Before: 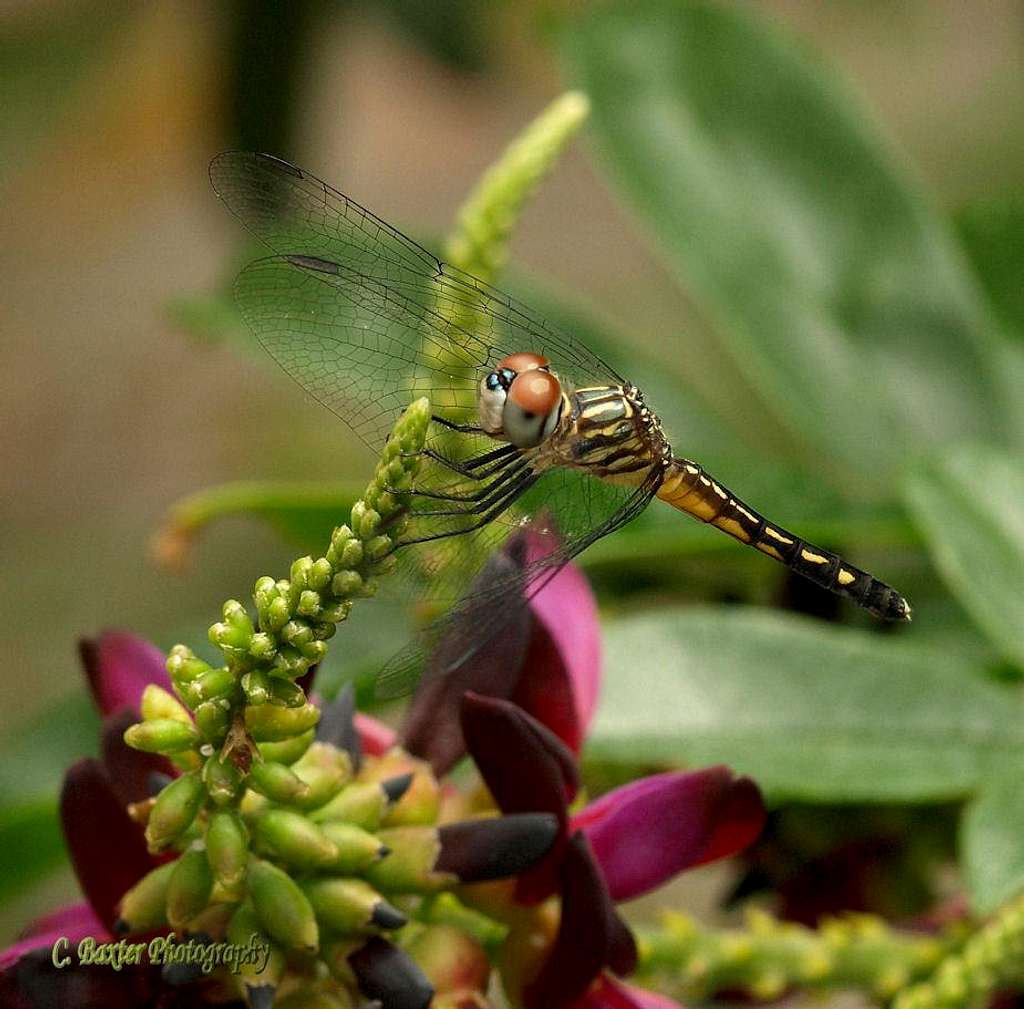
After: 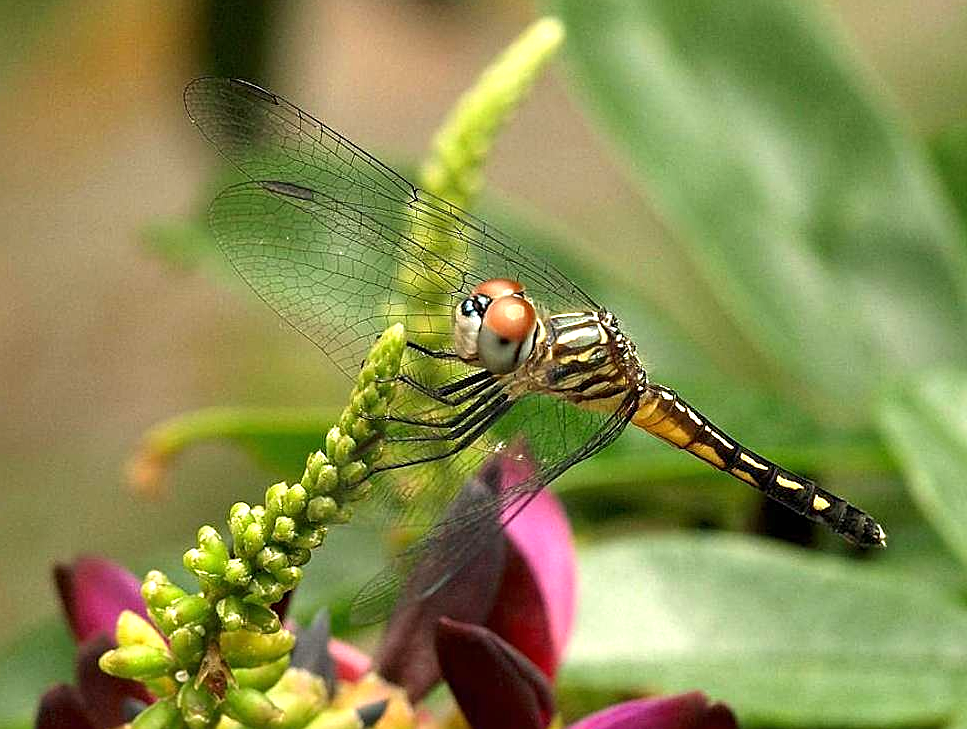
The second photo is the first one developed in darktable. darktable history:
crop: left 2.518%, top 7.369%, right 2.977%, bottom 20.316%
tone equalizer: on, module defaults
exposure: black level correction 0, exposure 0.694 EV, compensate highlight preservation false
sharpen: on, module defaults
